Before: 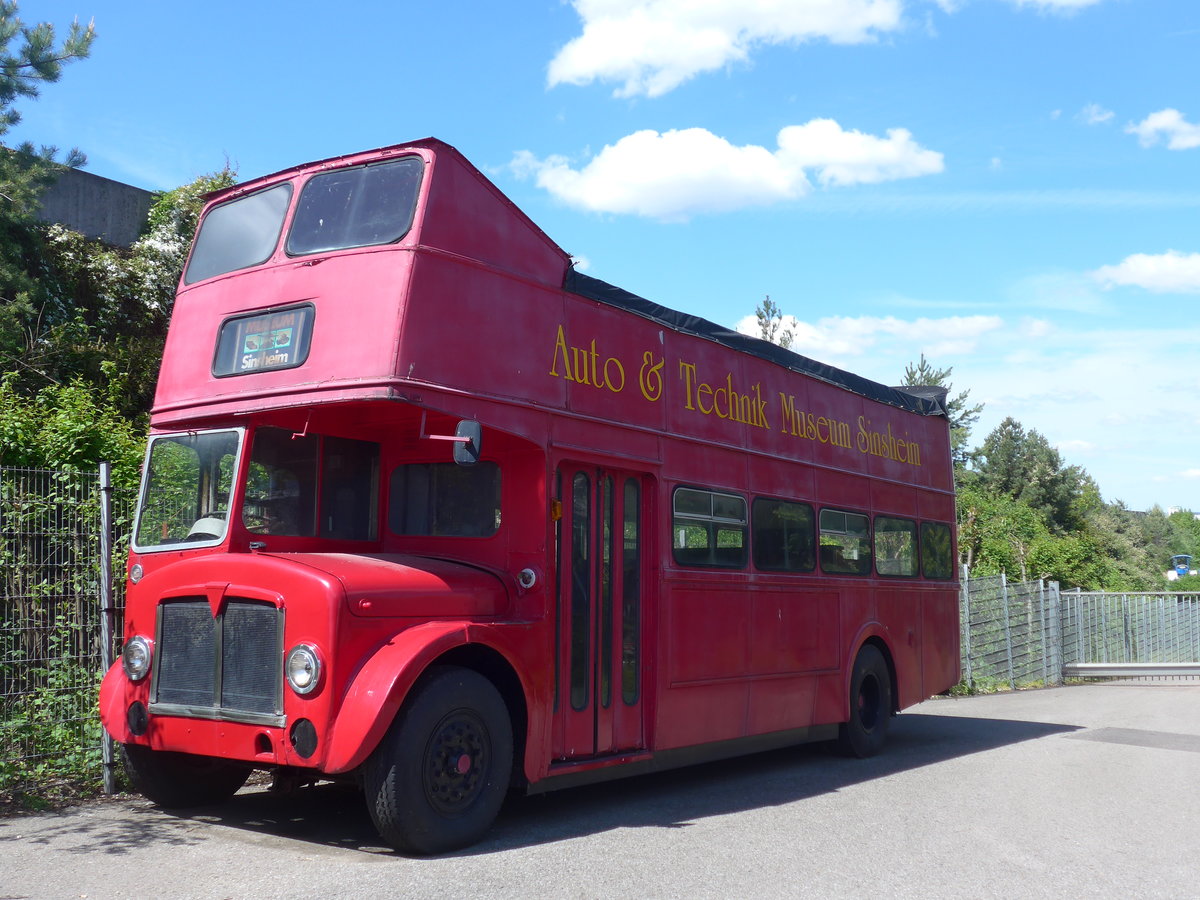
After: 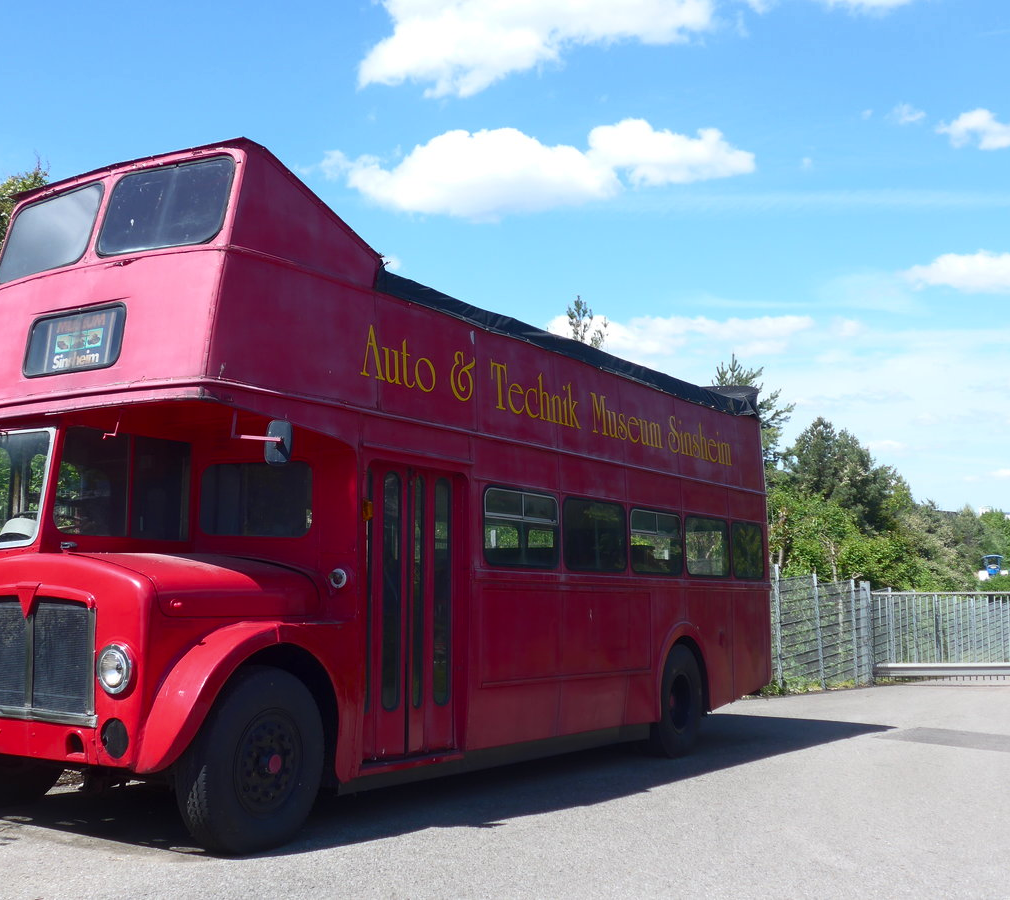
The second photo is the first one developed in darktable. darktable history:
crop: left 15.802%
tone curve: curves: ch0 [(0, 0) (0.003, 0.002) (0.011, 0.009) (0.025, 0.022) (0.044, 0.041) (0.069, 0.059) (0.1, 0.082) (0.136, 0.106) (0.177, 0.138) (0.224, 0.179) (0.277, 0.226) (0.335, 0.28) (0.399, 0.342) (0.468, 0.413) (0.543, 0.493) (0.623, 0.591) (0.709, 0.699) (0.801, 0.804) (0.898, 0.899) (1, 1)], color space Lab, independent channels, preserve colors none
